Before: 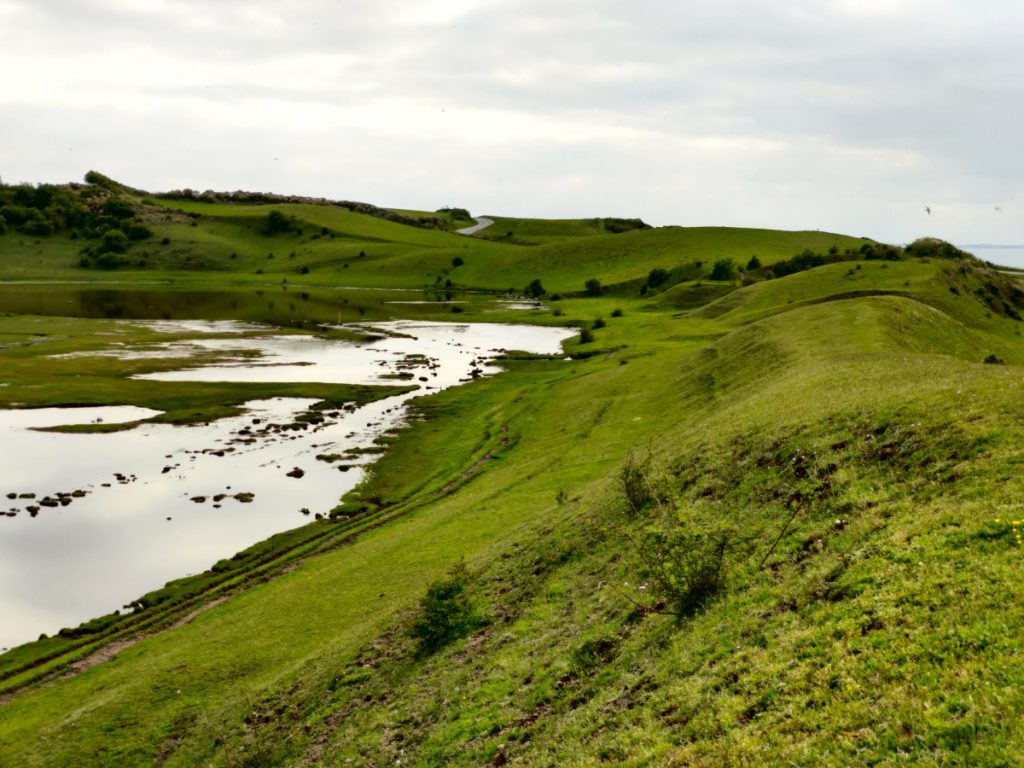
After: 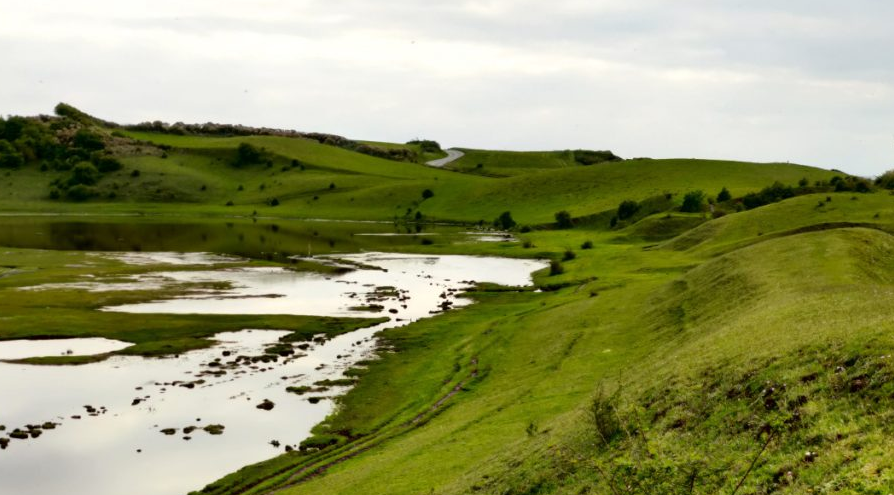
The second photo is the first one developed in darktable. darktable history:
crop: left 3.015%, top 8.969%, right 9.647%, bottom 26.457%
